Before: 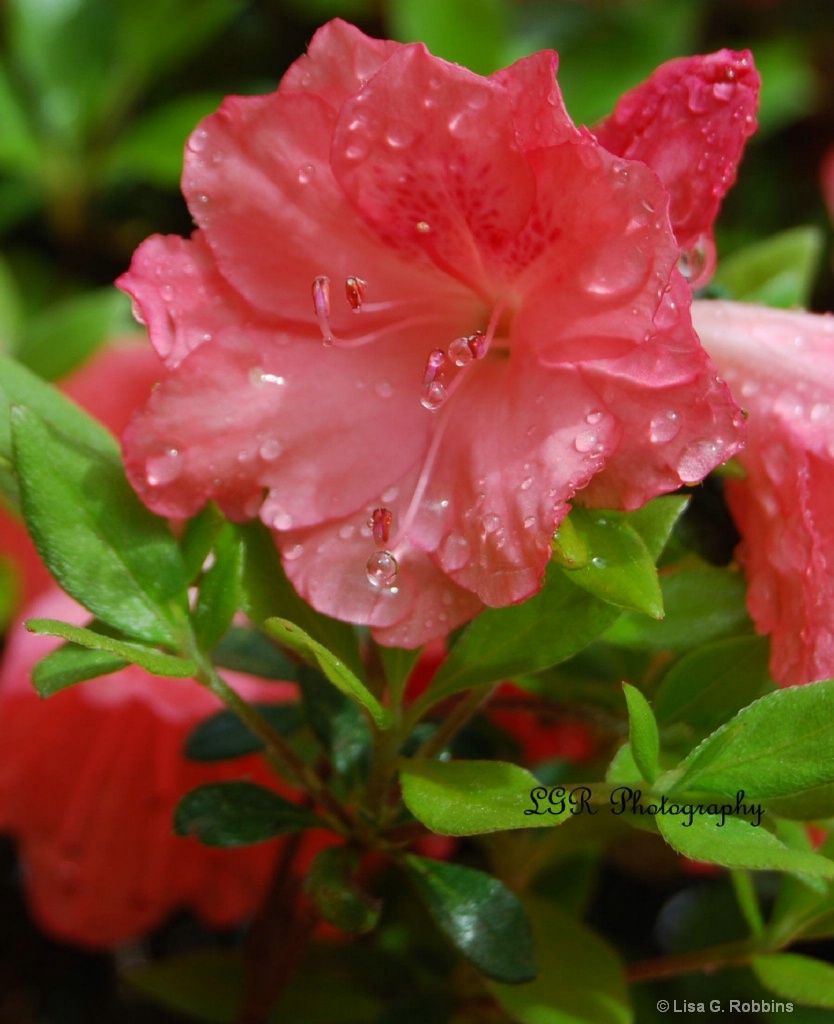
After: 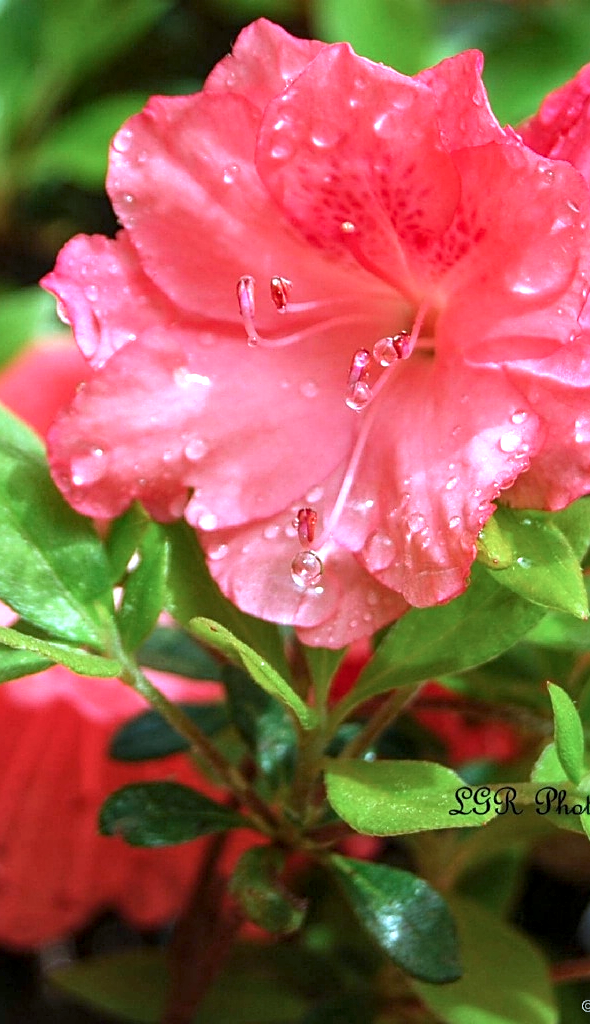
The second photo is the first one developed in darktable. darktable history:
sharpen: on, module defaults
color correction: highlights a* -2.24, highlights b* -18.1
exposure: black level correction 0, exposure 1 EV, compensate exposure bias true, compensate highlight preservation false
local contrast: detail 130%
crop and rotate: left 9.061%, right 20.142%
